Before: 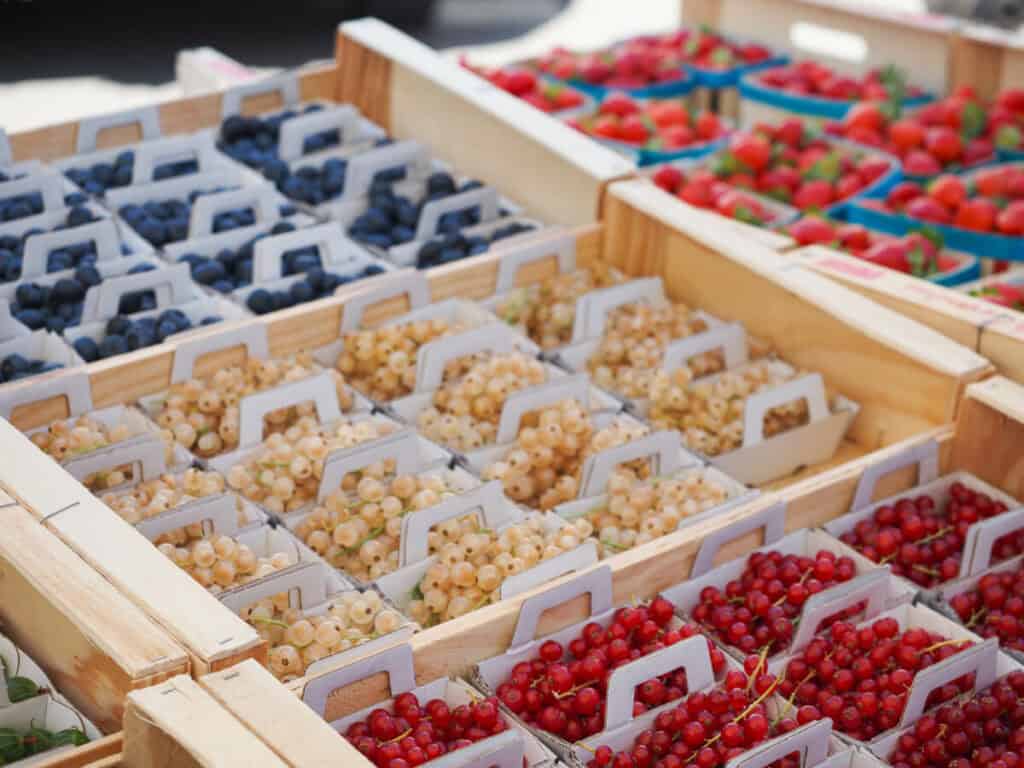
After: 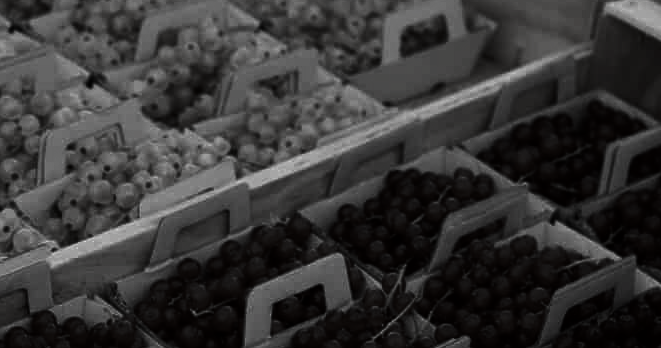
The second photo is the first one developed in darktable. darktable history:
crop and rotate: left 35.39%, top 49.79%, bottom 4.852%
contrast brightness saturation: contrast 0.017, brightness -0.996, saturation -0.982
